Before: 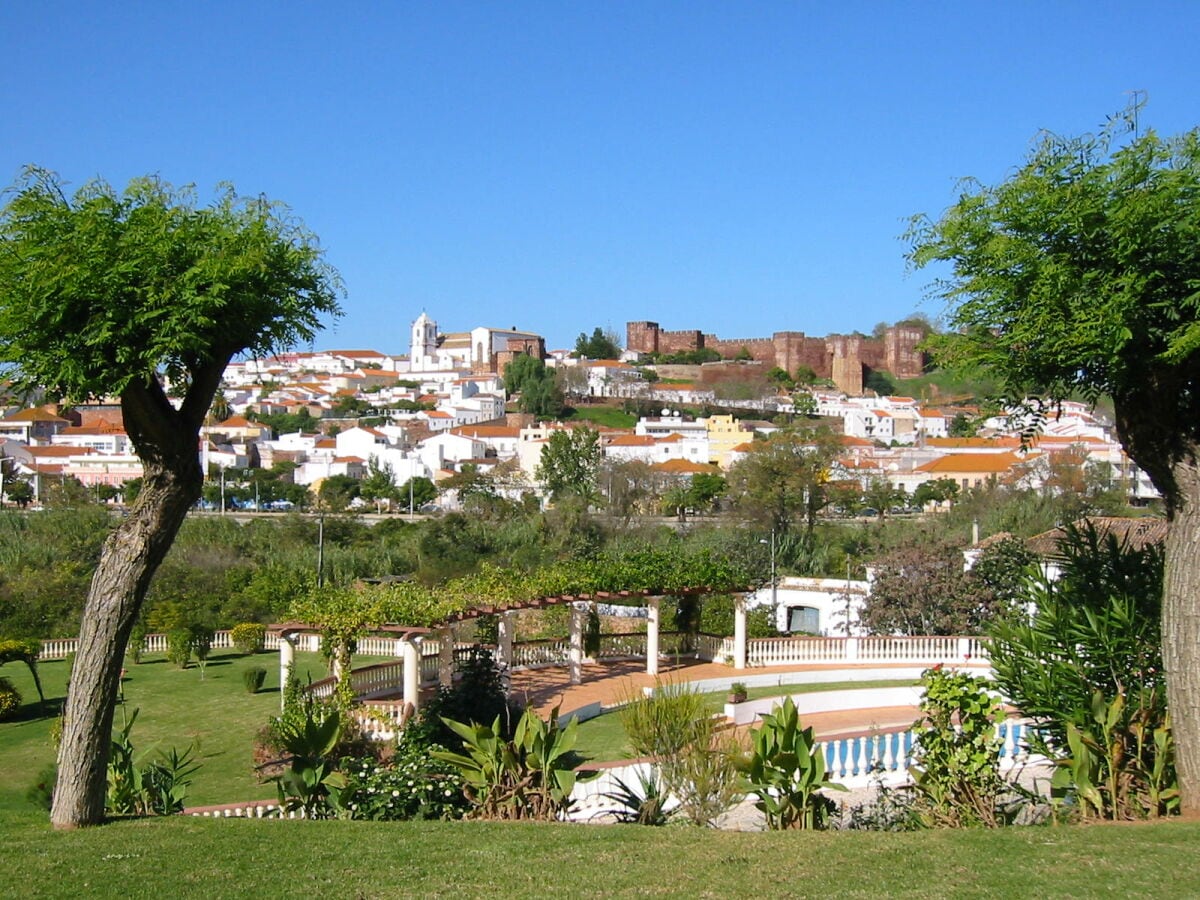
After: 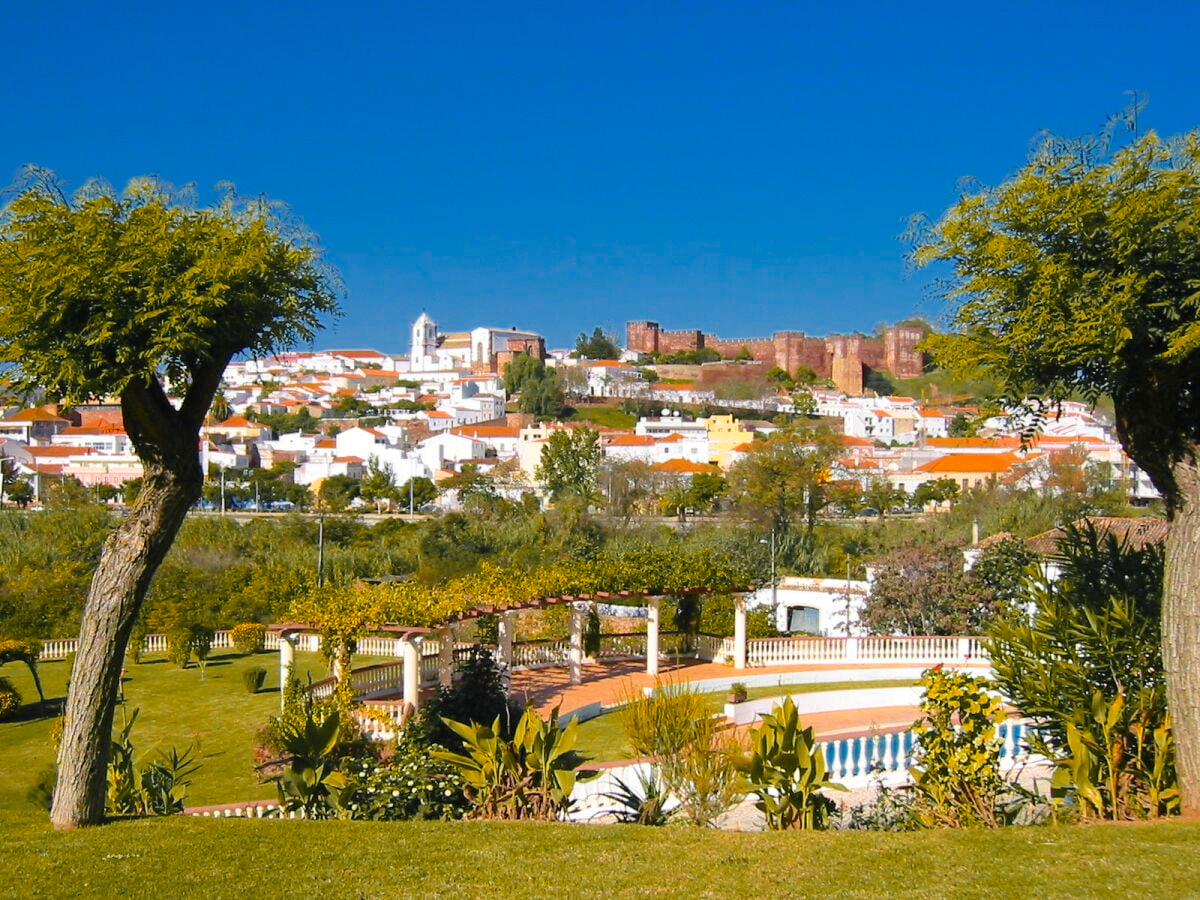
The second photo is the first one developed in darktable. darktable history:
color zones: curves: ch0 [(0, 0.499) (0.143, 0.5) (0.286, 0.5) (0.429, 0.476) (0.571, 0.284) (0.714, 0.243) (0.857, 0.449) (1, 0.499)]; ch1 [(0, 0.532) (0.143, 0.645) (0.286, 0.696) (0.429, 0.211) (0.571, 0.504) (0.714, 0.493) (0.857, 0.495) (1, 0.532)]; ch2 [(0, 0.5) (0.143, 0.5) (0.286, 0.427) (0.429, 0.324) (0.571, 0.5) (0.714, 0.5) (0.857, 0.5) (1, 0.5)]
contrast brightness saturation: contrast 0.074, brightness 0.071, saturation 0.182
